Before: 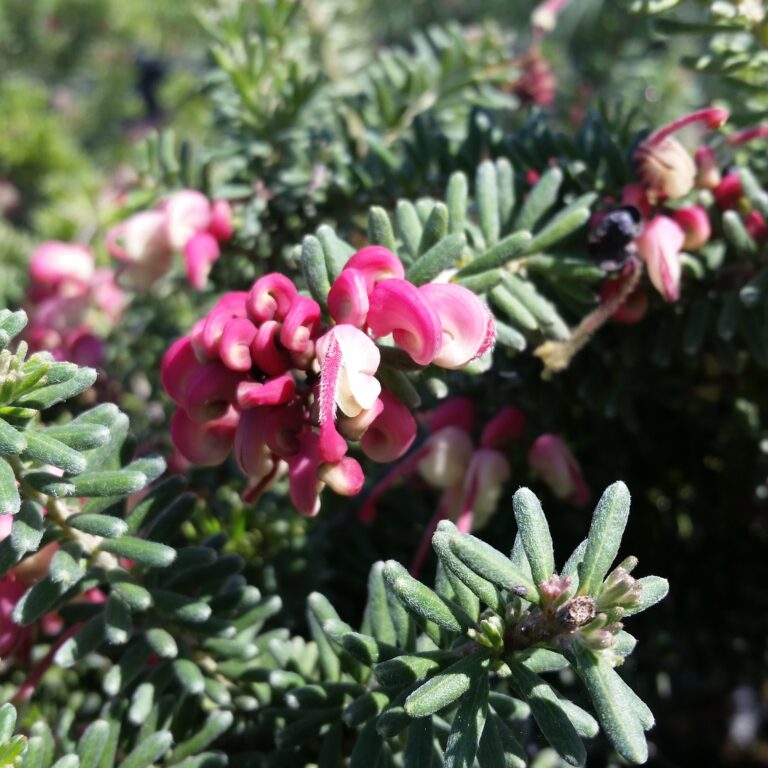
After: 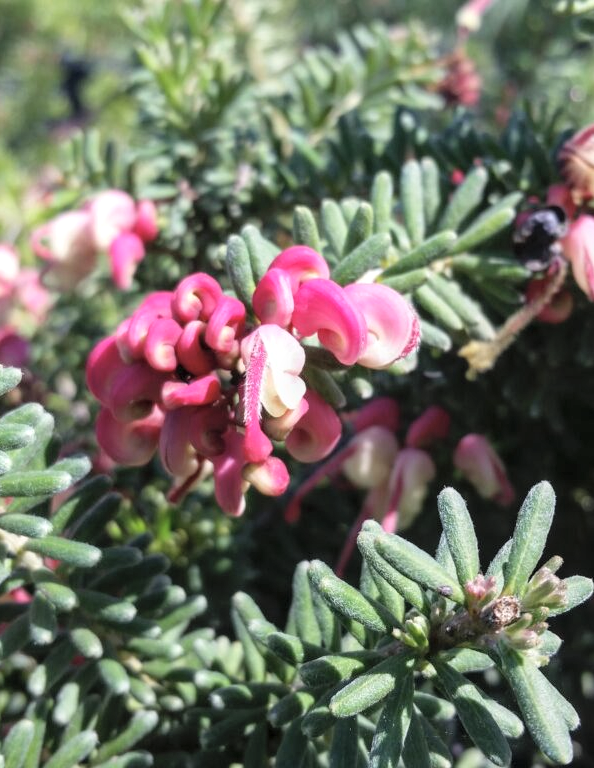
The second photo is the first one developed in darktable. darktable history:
local contrast: on, module defaults
crop: left 9.88%, right 12.664%
contrast brightness saturation: brightness 0.15
white balance: red 1, blue 1
